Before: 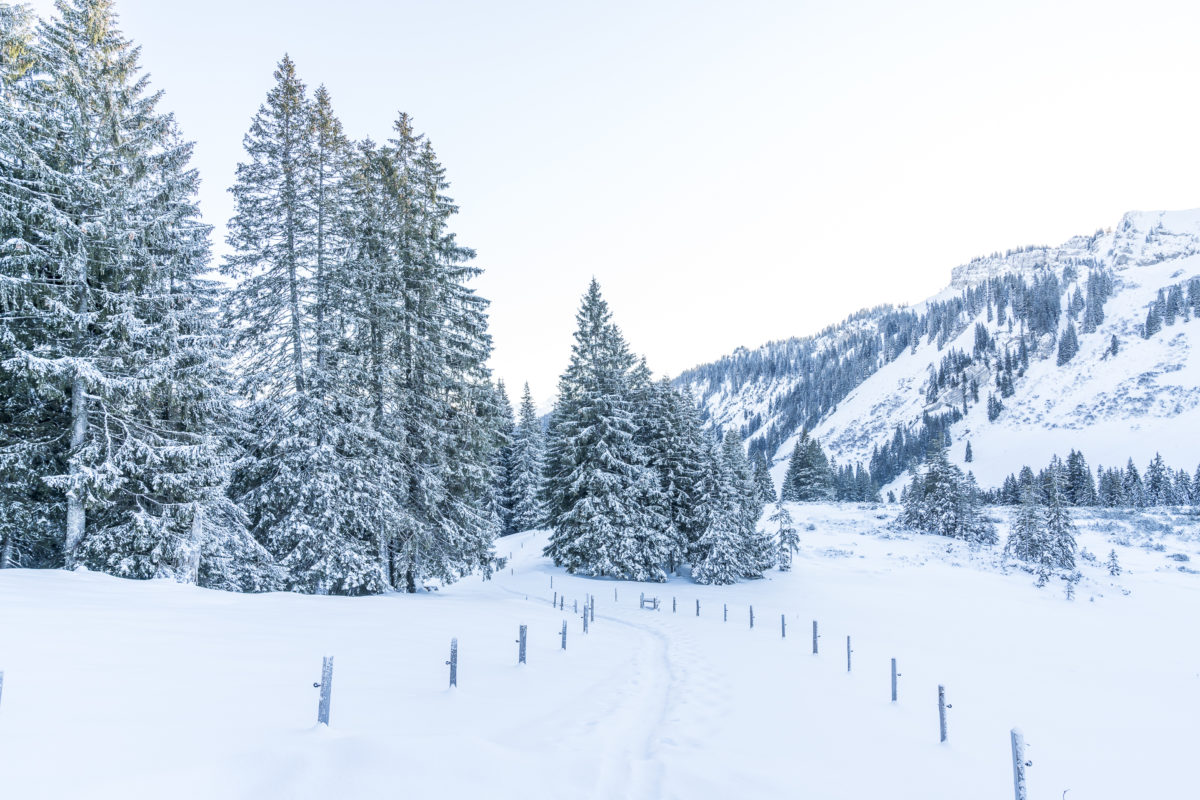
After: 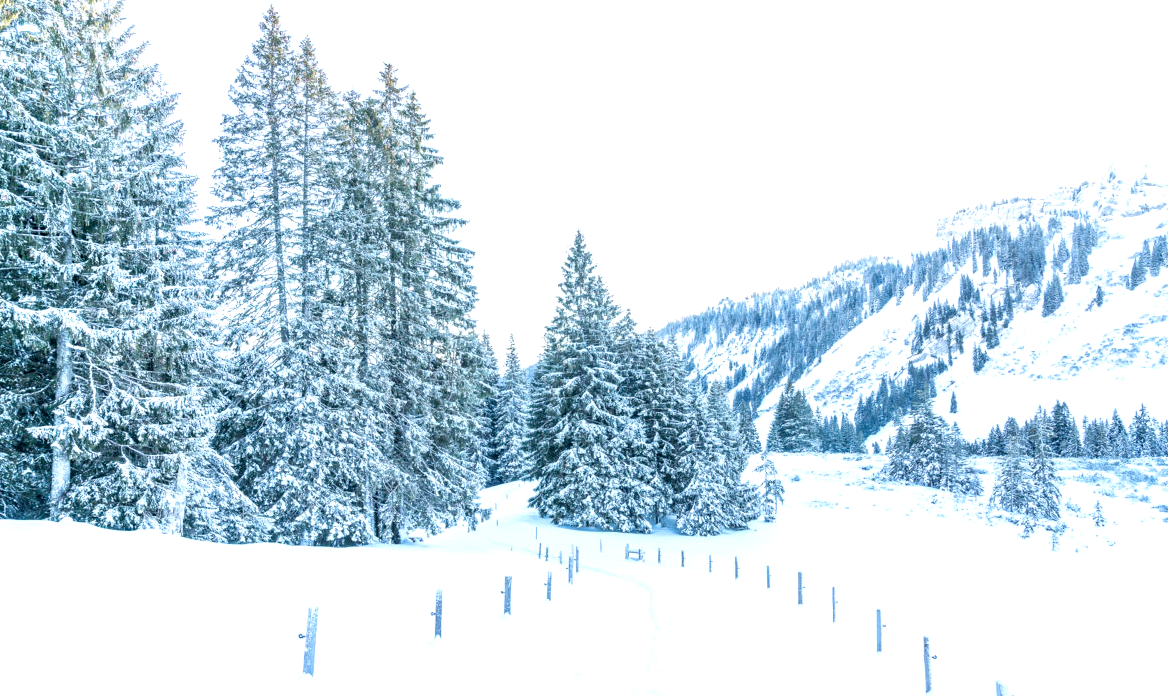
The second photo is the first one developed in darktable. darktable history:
crop: left 1.269%, top 6.191%, right 1.387%, bottom 6.79%
exposure: exposure 0.6 EV, compensate highlight preservation false
